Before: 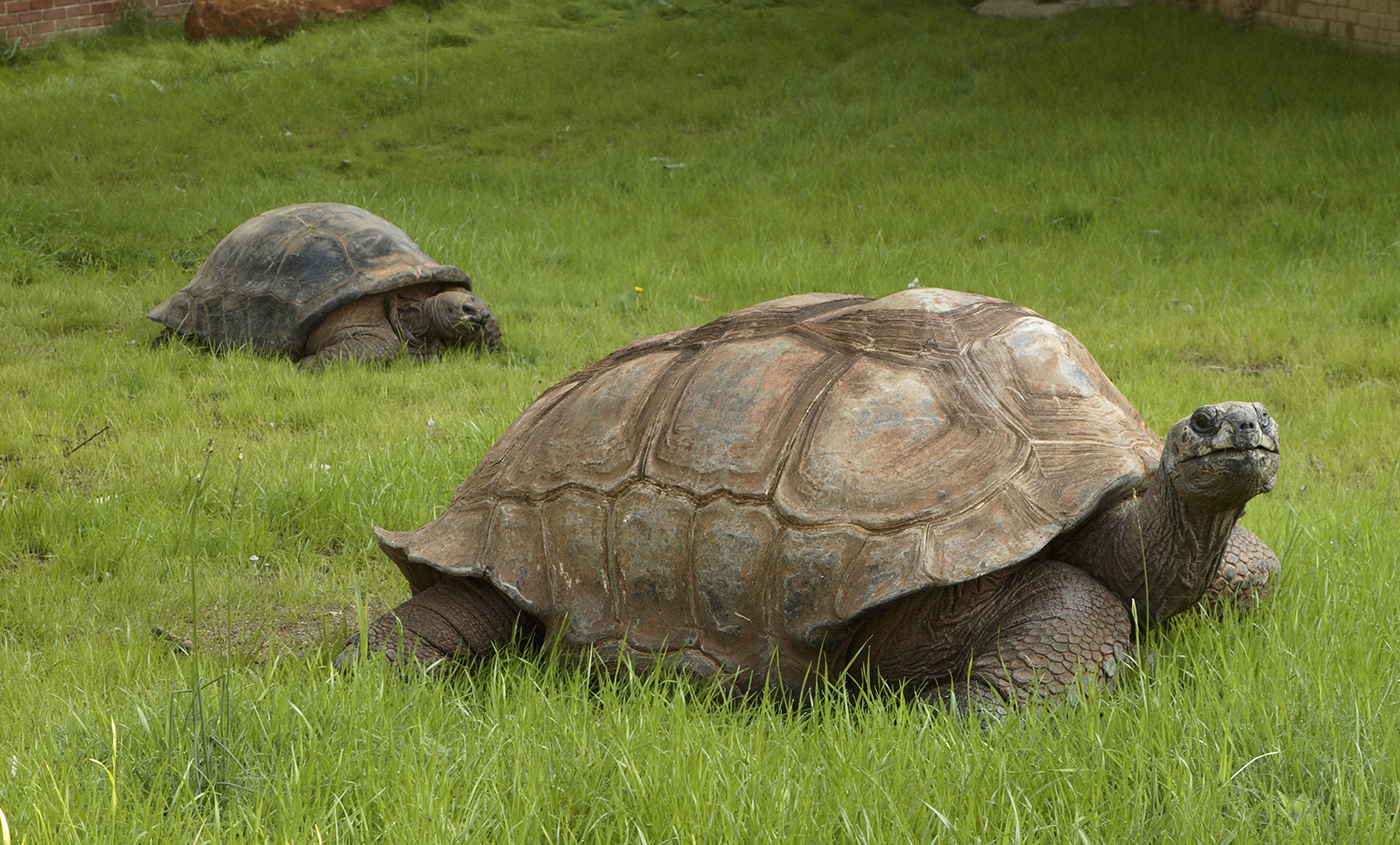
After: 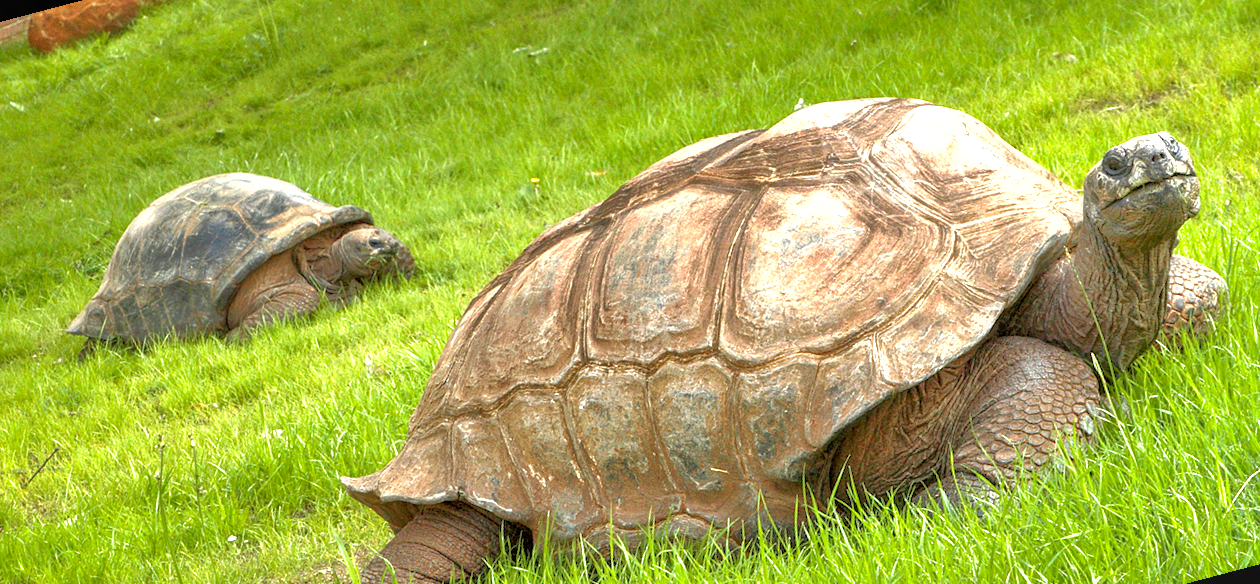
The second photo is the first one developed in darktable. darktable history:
rotate and perspective: rotation -14.8°, crop left 0.1, crop right 0.903, crop top 0.25, crop bottom 0.748
tone equalizer: -7 EV 0.15 EV, -6 EV 0.6 EV, -5 EV 1.15 EV, -4 EV 1.33 EV, -3 EV 1.15 EV, -2 EV 0.6 EV, -1 EV 0.15 EV, mask exposure compensation -0.5 EV
exposure: black level correction 0, exposure 1.2 EV, compensate highlight preservation false
local contrast: on, module defaults
shadows and highlights: on, module defaults
